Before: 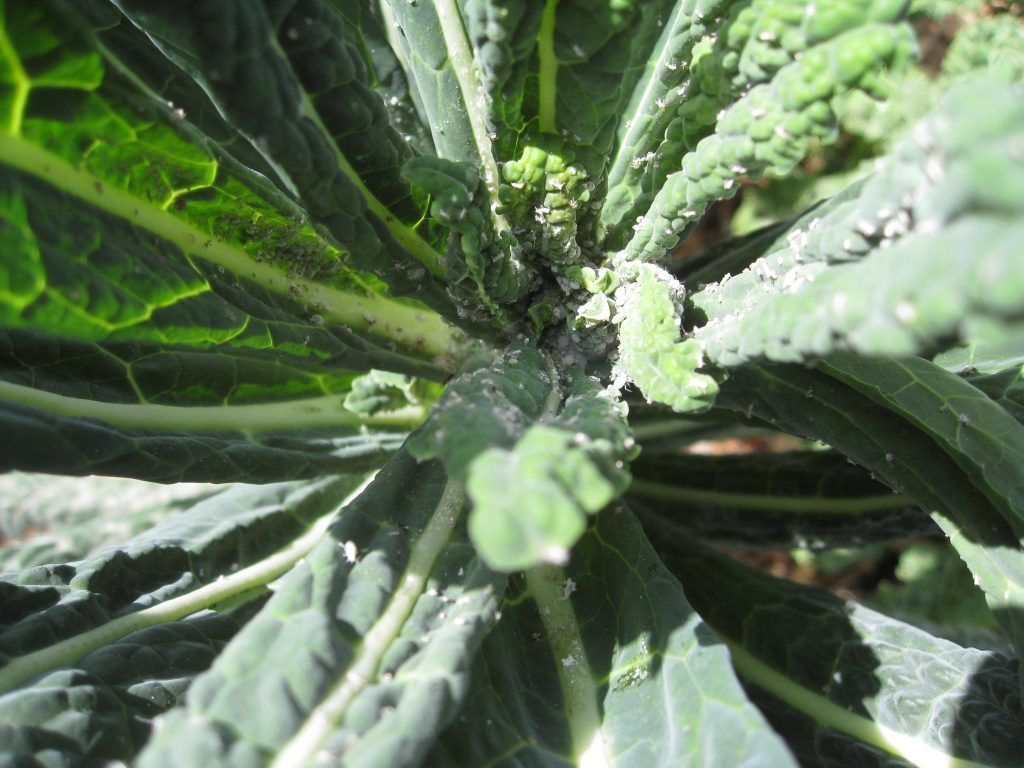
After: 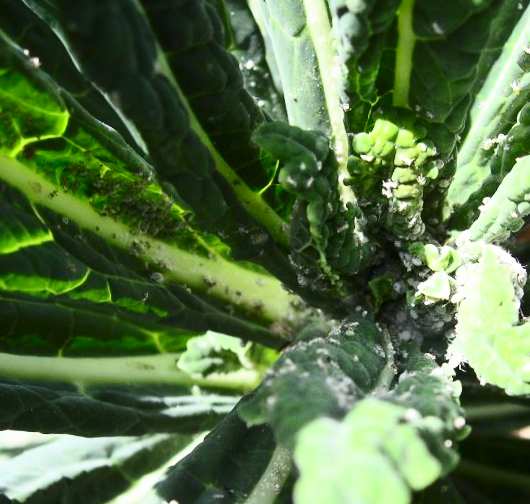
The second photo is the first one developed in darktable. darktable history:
crop: left 17.835%, top 7.675%, right 32.881%, bottom 32.213%
rotate and perspective: rotation 4.1°, automatic cropping off
contrast brightness saturation: contrast 0.4, brightness 0.1, saturation 0.21
